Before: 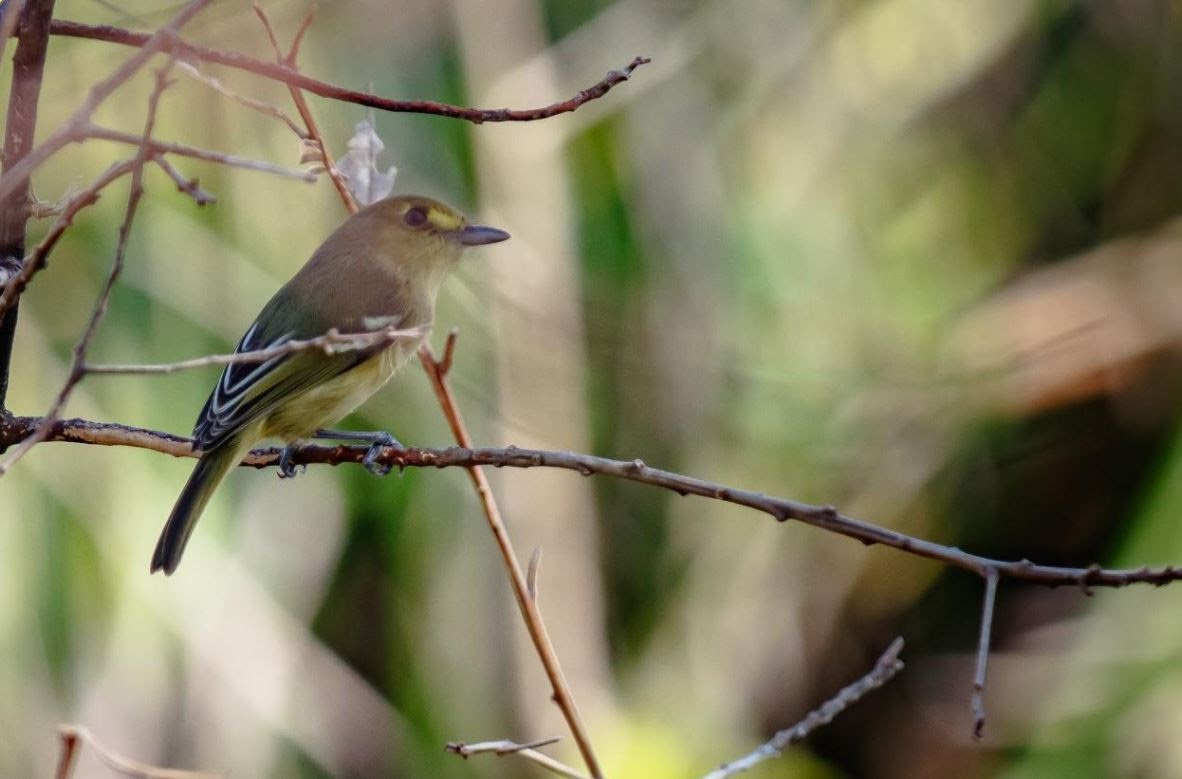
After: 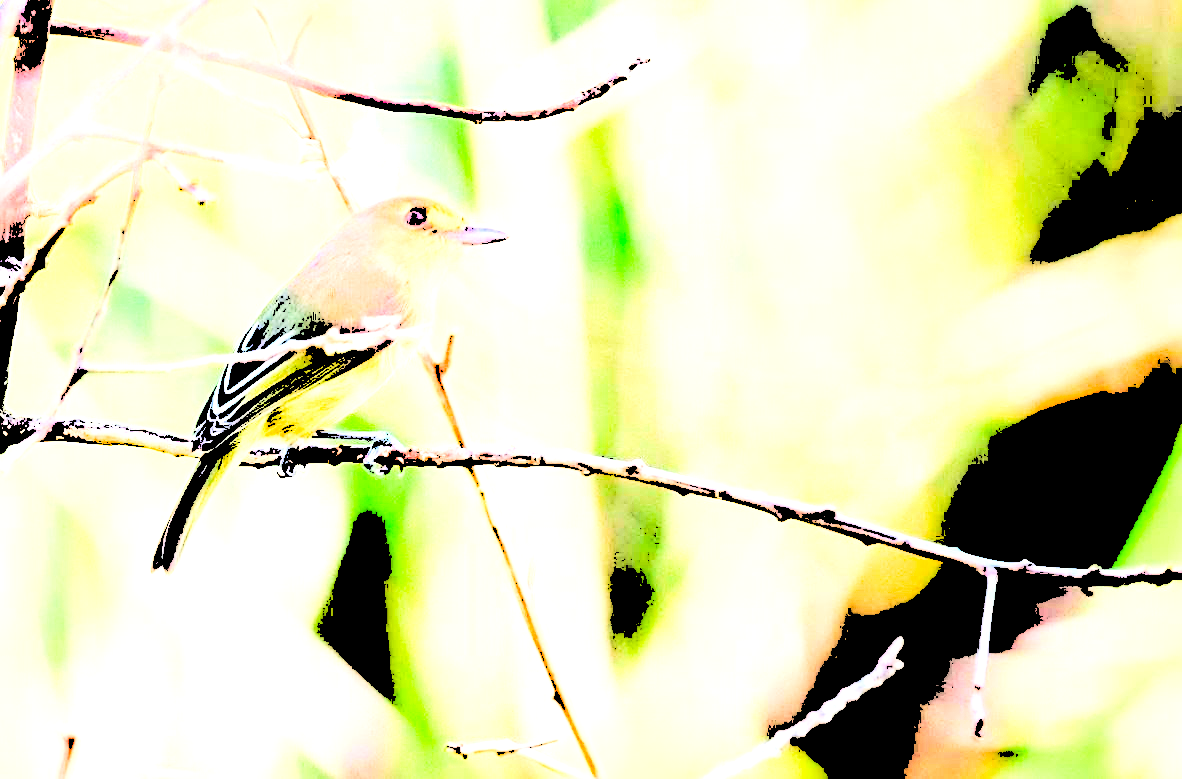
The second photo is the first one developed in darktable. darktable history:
levels: levels [0.246, 0.246, 0.506]
sharpen: on, module defaults
exposure: exposure 1.089 EV, compensate highlight preservation false
filmic rgb: black relative exposure -7.65 EV, white relative exposure 4.56 EV, hardness 3.61
color balance rgb: shadows lift › luminance -10%, shadows lift › chroma 1%, shadows lift › hue 113°, power › luminance -15%, highlights gain › chroma 0.2%, highlights gain › hue 333°, global offset › luminance 0.5%, perceptual saturation grading › global saturation 20%, perceptual saturation grading › highlights -50%, perceptual saturation grading › shadows 25%, contrast -10%
